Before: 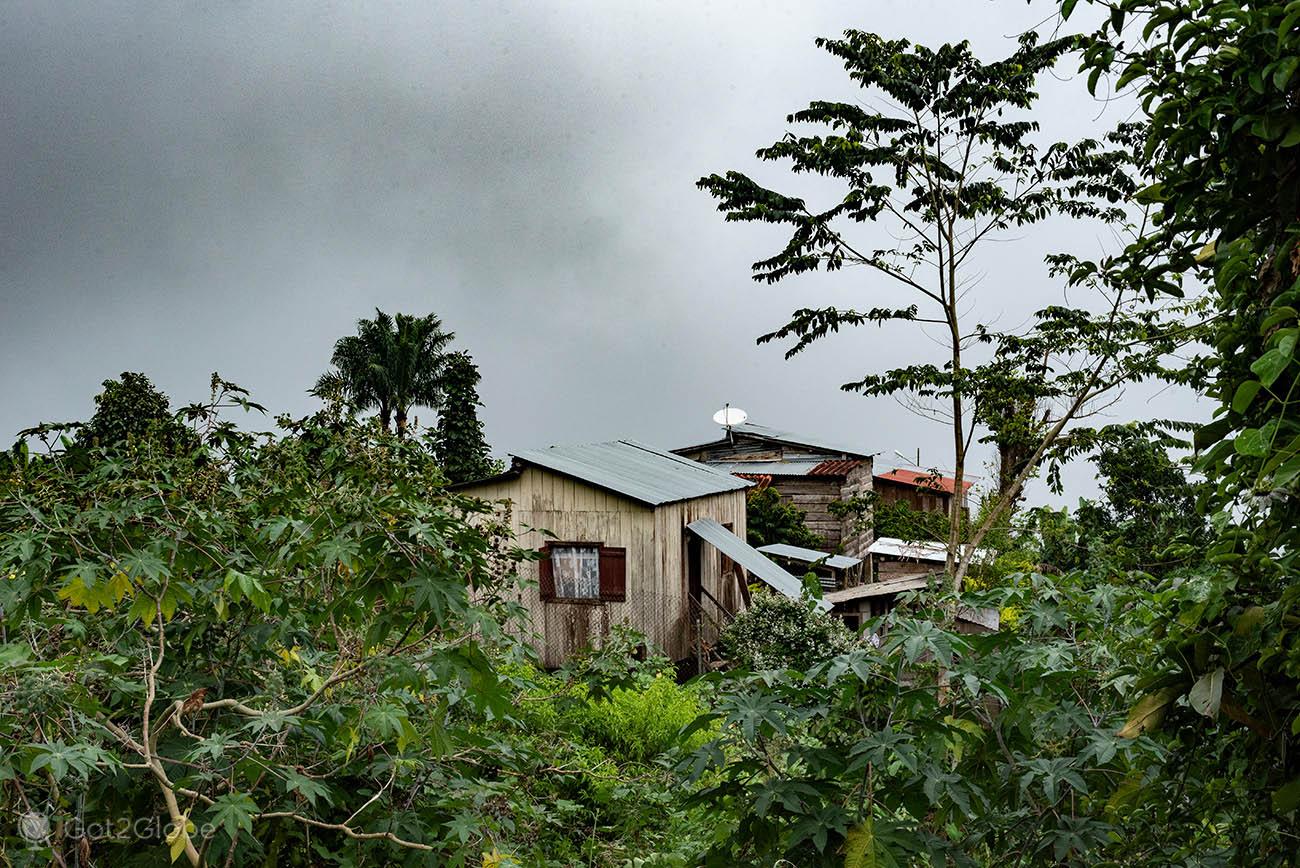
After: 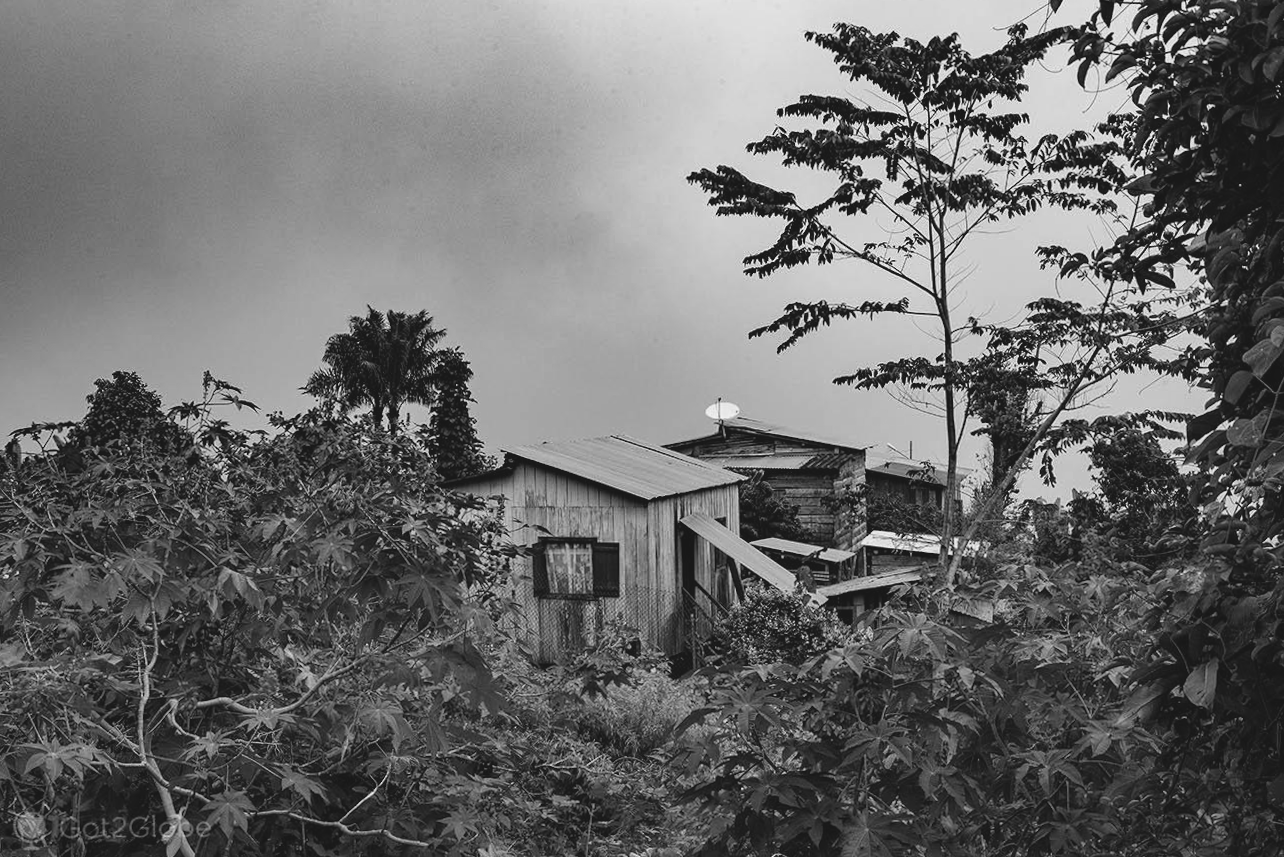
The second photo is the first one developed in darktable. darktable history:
exposure: black level correction -0.014, exposure -0.193 EV, compensate highlight preservation false
monochrome: on, module defaults
rotate and perspective: rotation -0.45°, automatic cropping original format, crop left 0.008, crop right 0.992, crop top 0.012, crop bottom 0.988
rgb levels: mode RGB, independent channels, levels [[0, 0.5, 1], [0, 0.521, 1], [0, 0.536, 1]]
